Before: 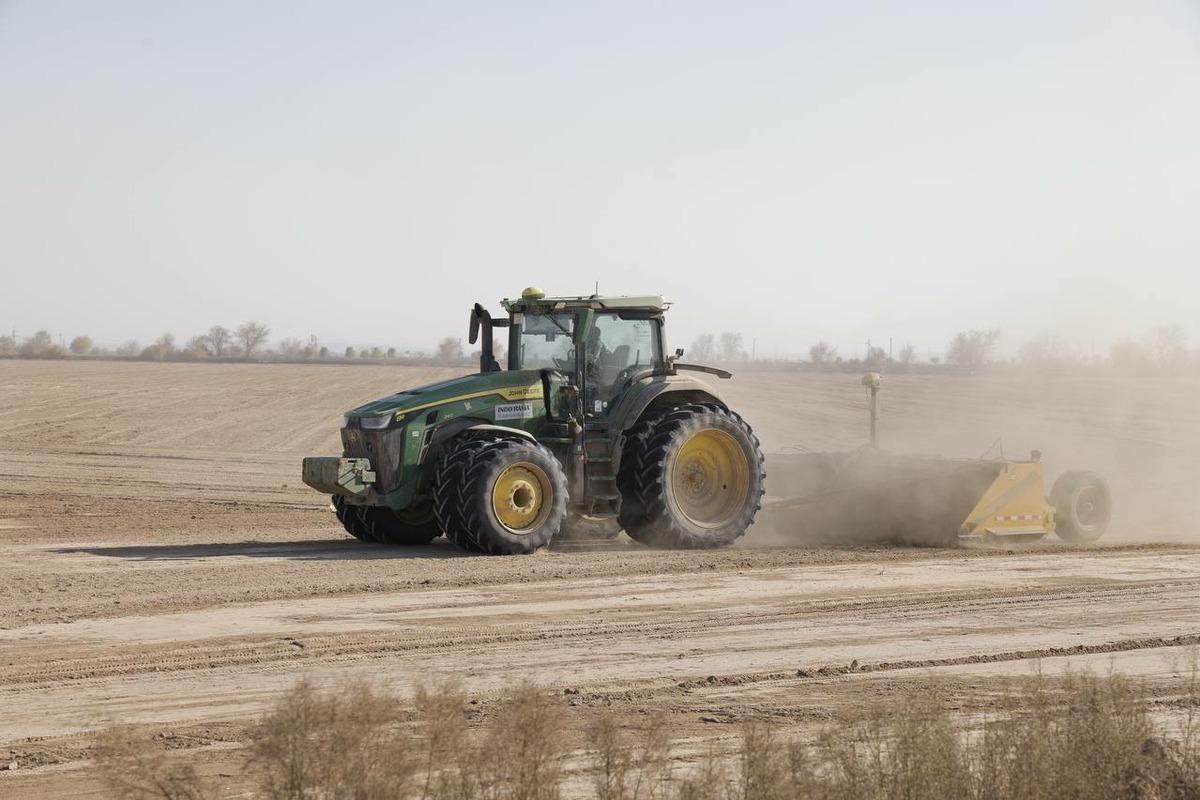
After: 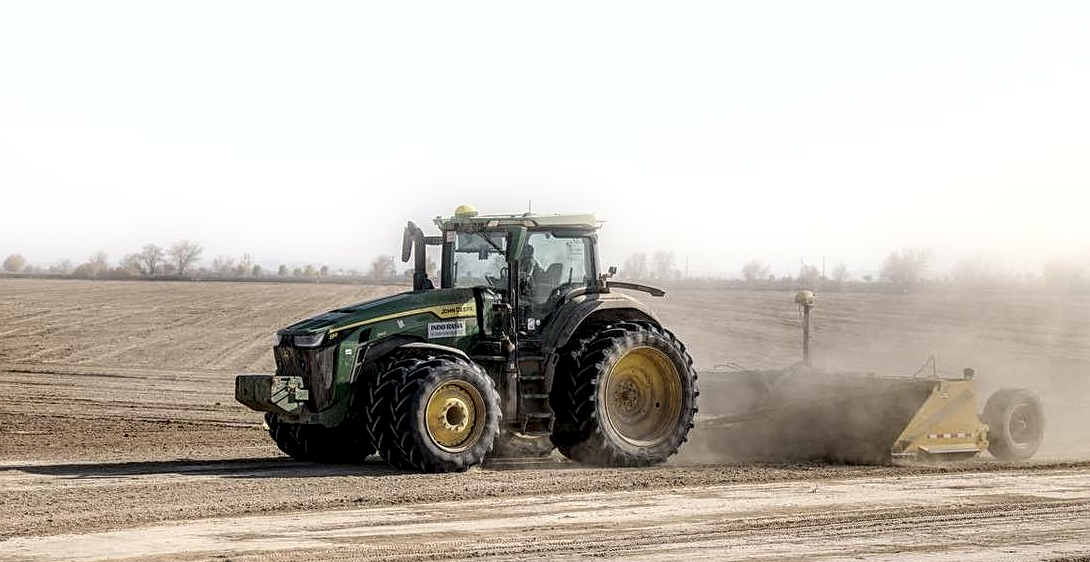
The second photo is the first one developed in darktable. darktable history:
bloom: size 5%, threshold 95%, strength 15%
sharpen: on, module defaults
local contrast: highlights 19%, detail 186%
crop: left 5.596%, top 10.314%, right 3.534%, bottom 19.395%
